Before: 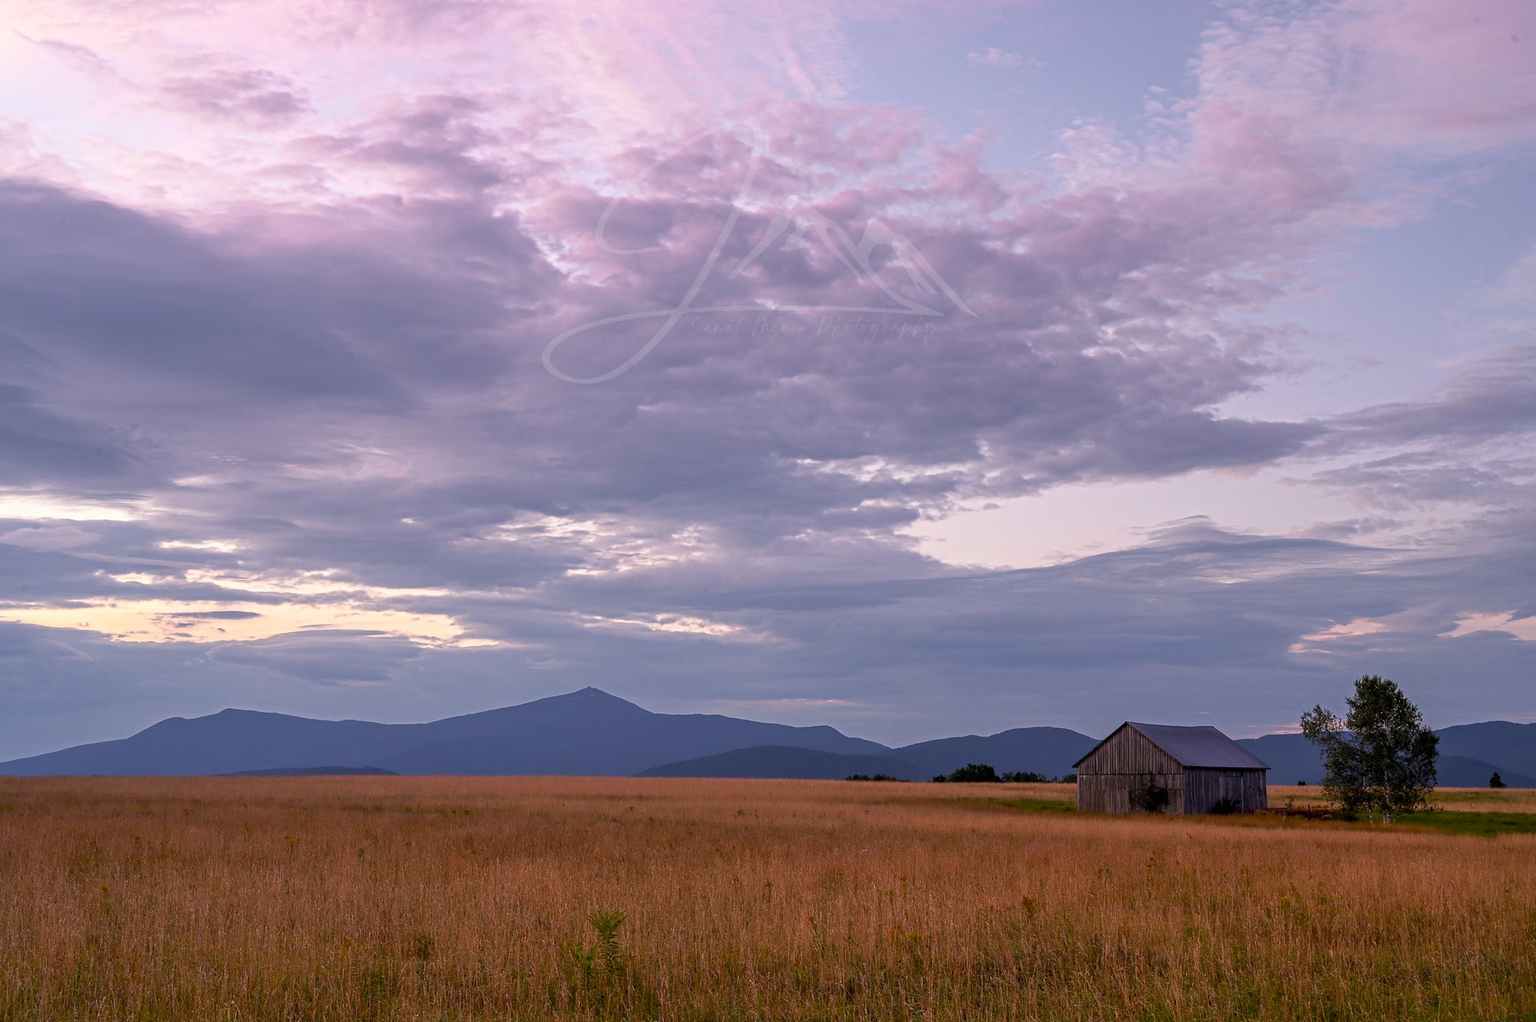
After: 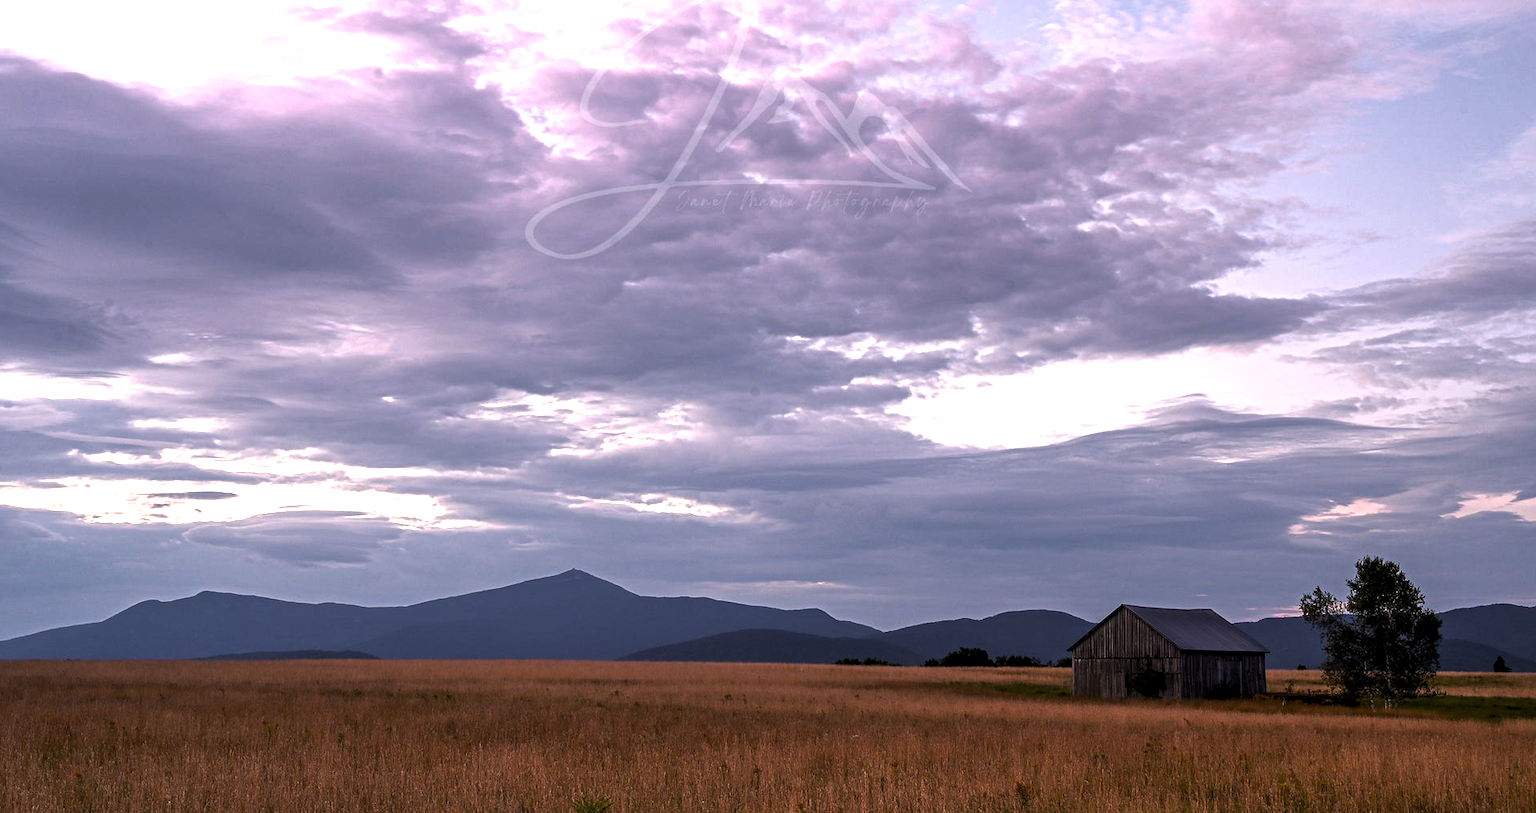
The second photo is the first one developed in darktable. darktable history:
crop and rotate: left 1.814%, top 12.818%, right 0.25%, bottom 9.225%
levels: levels [0.044, 0.475, 0.791]
